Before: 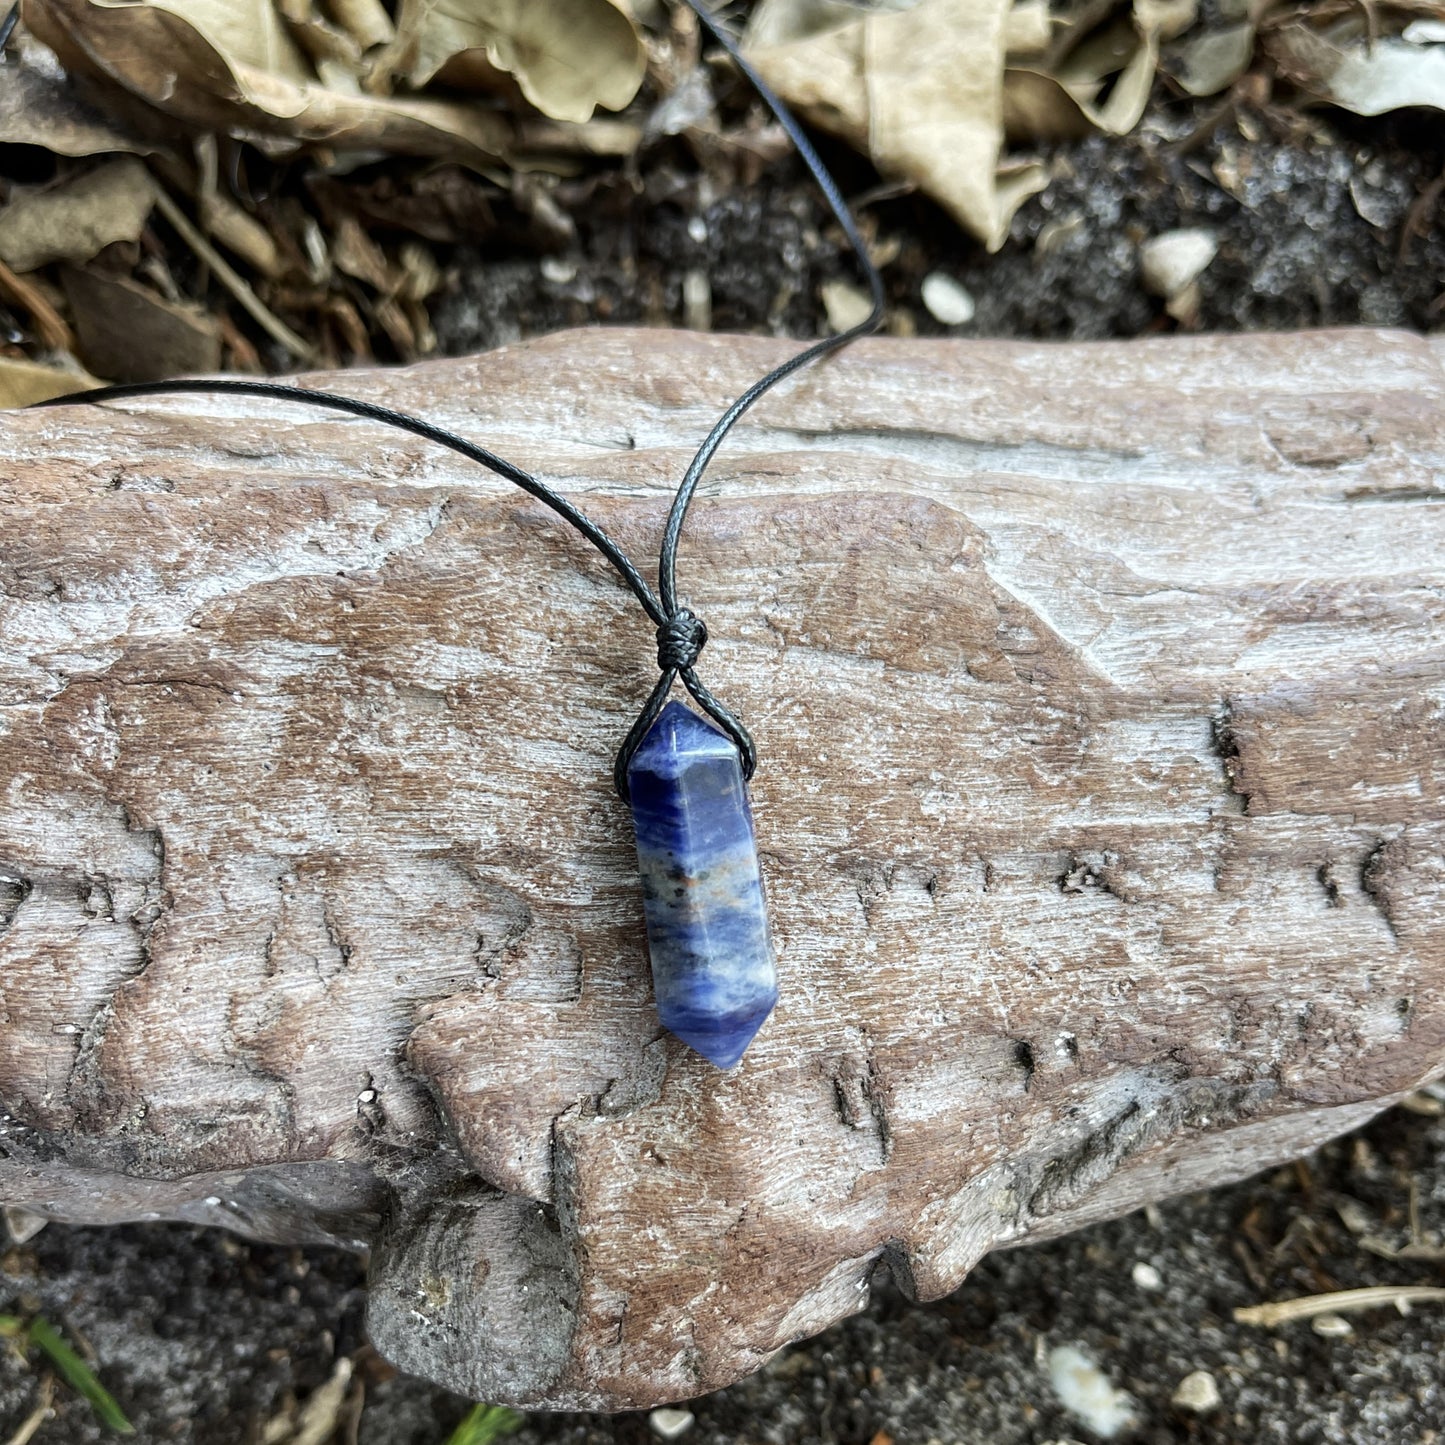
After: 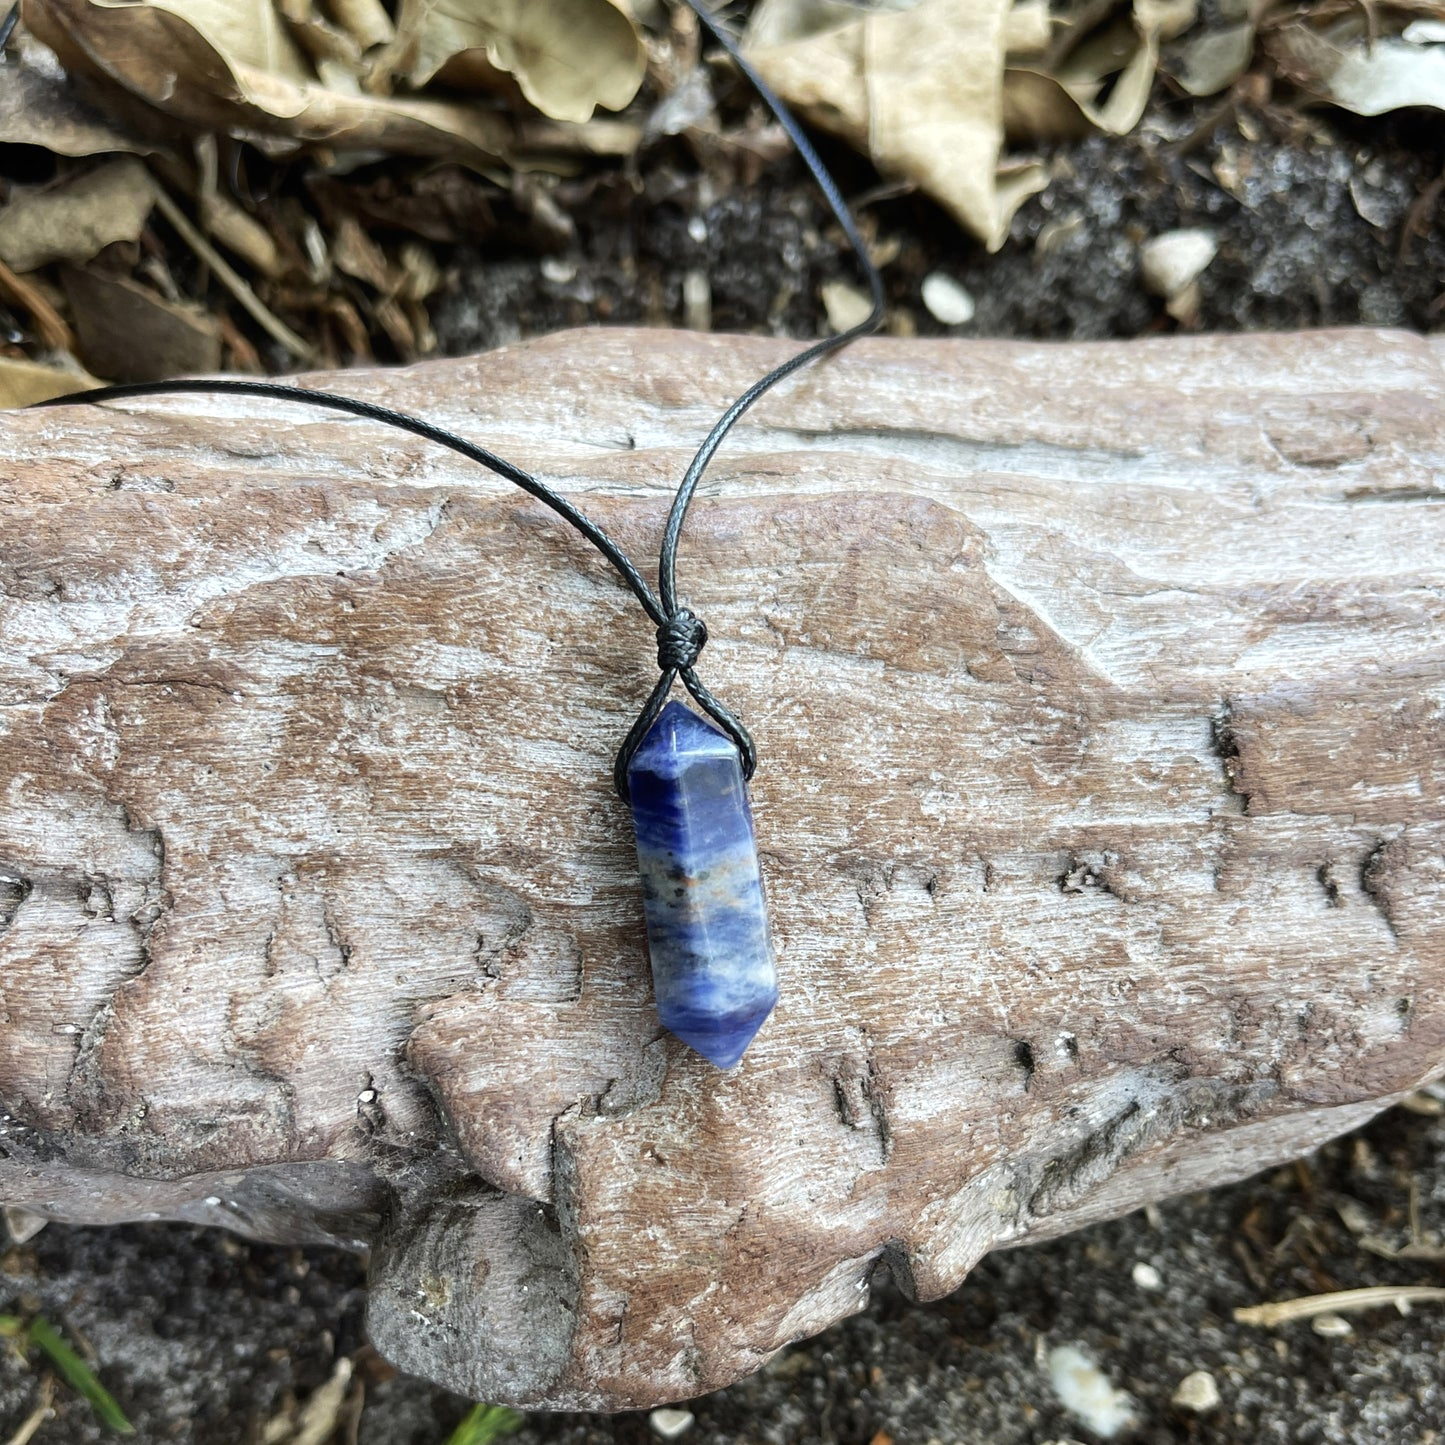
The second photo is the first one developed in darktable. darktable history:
exposure: exposure 0.128 EV, compensate highlight preservation false
contrast equalizer: y [[0.5, 0.504, 0.515, 0.527, 0.535, 0.534], [0.5 ×6], [0.491, 0.387, 0.179, 0.068, 0.068, 0.068], [0 ×5, 0.023], [0 ×6]], mix -0.98
